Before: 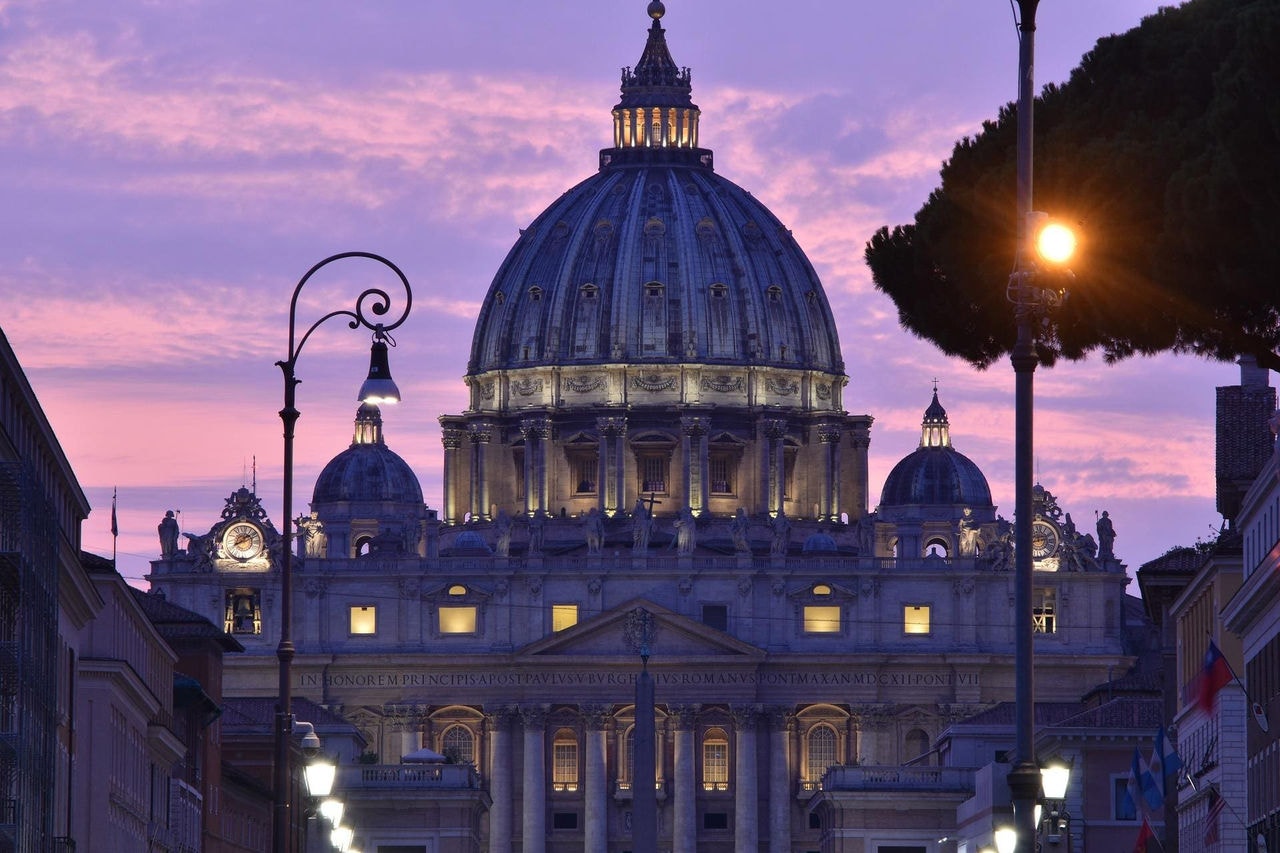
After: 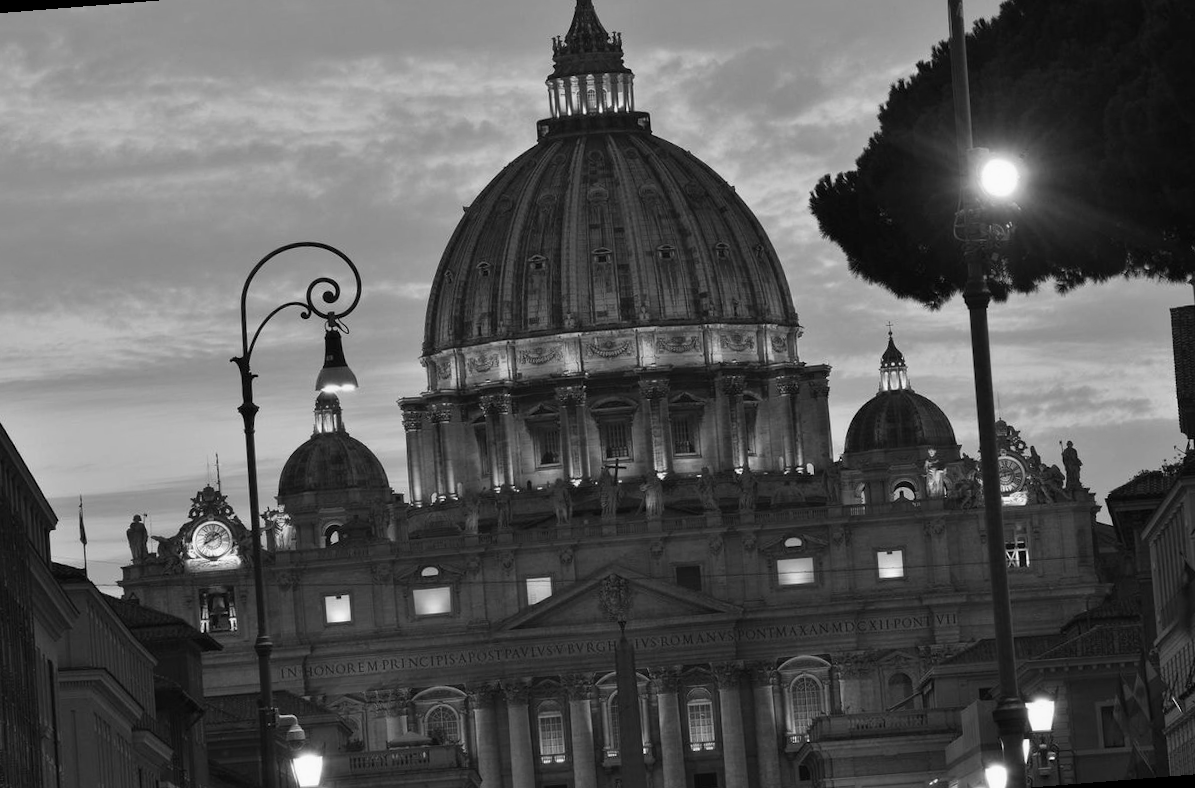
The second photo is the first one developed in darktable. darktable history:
monochrome: a -6.99, b 35.61, size 1.4
contrast brightness saturation: contrast 0.04, saturation 0.16
rotate and perspective: rotation -4.57°, crop left 0.054, crop right 0.944, crop top 0.087, crop bottom 0.914
